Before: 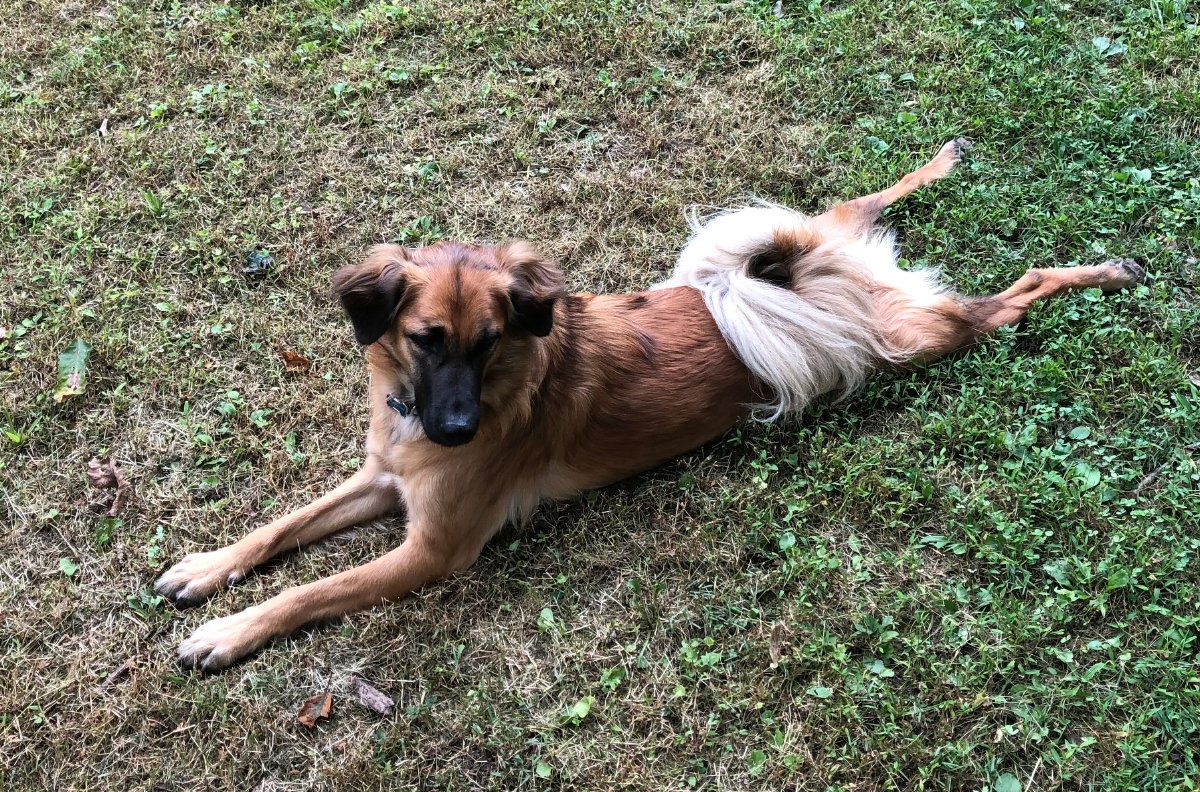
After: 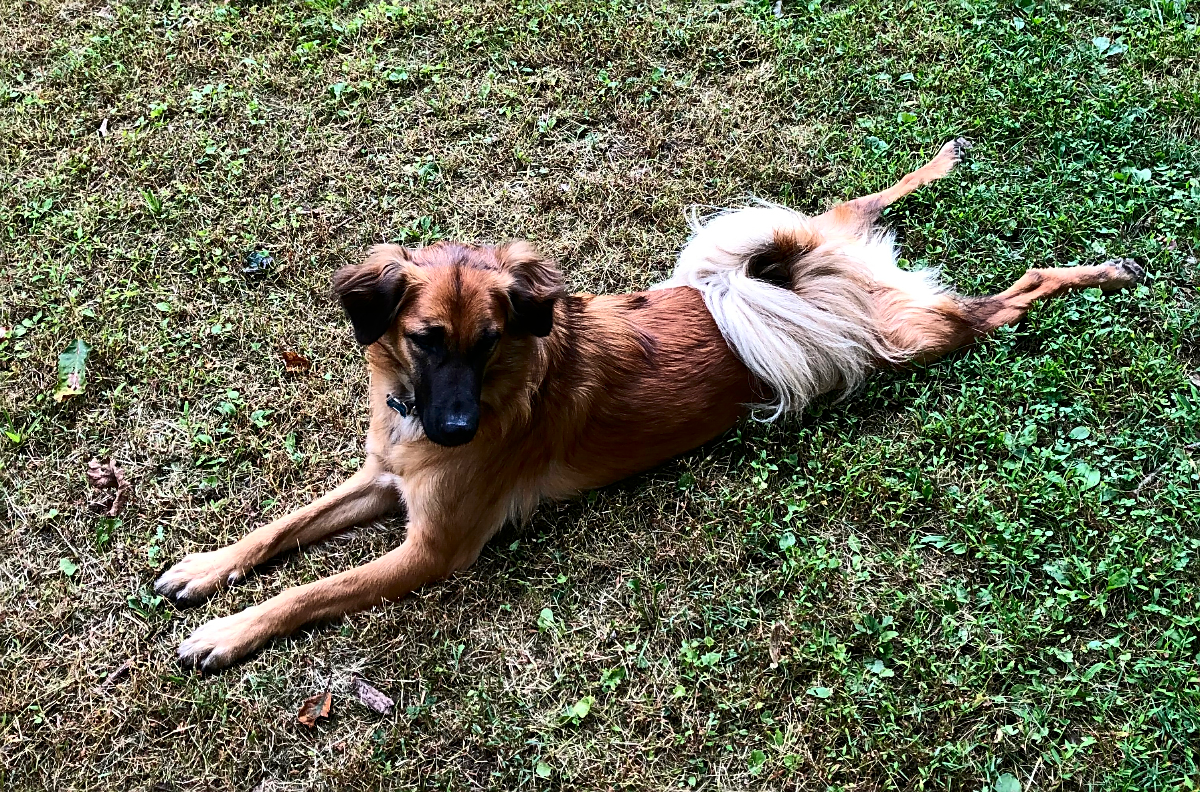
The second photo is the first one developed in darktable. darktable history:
sharpen: on, module defaults
contrast brightness saturation: contrast 0.19, brightness -0.11, saturation 0.21
tone equalizer: -8 EV 0.06 EV, smoothing diameter 25%, edges refinement/feathering 10, preserve details guided filter
shadows and highlights: low approximation 0.01, soften with gaussian
